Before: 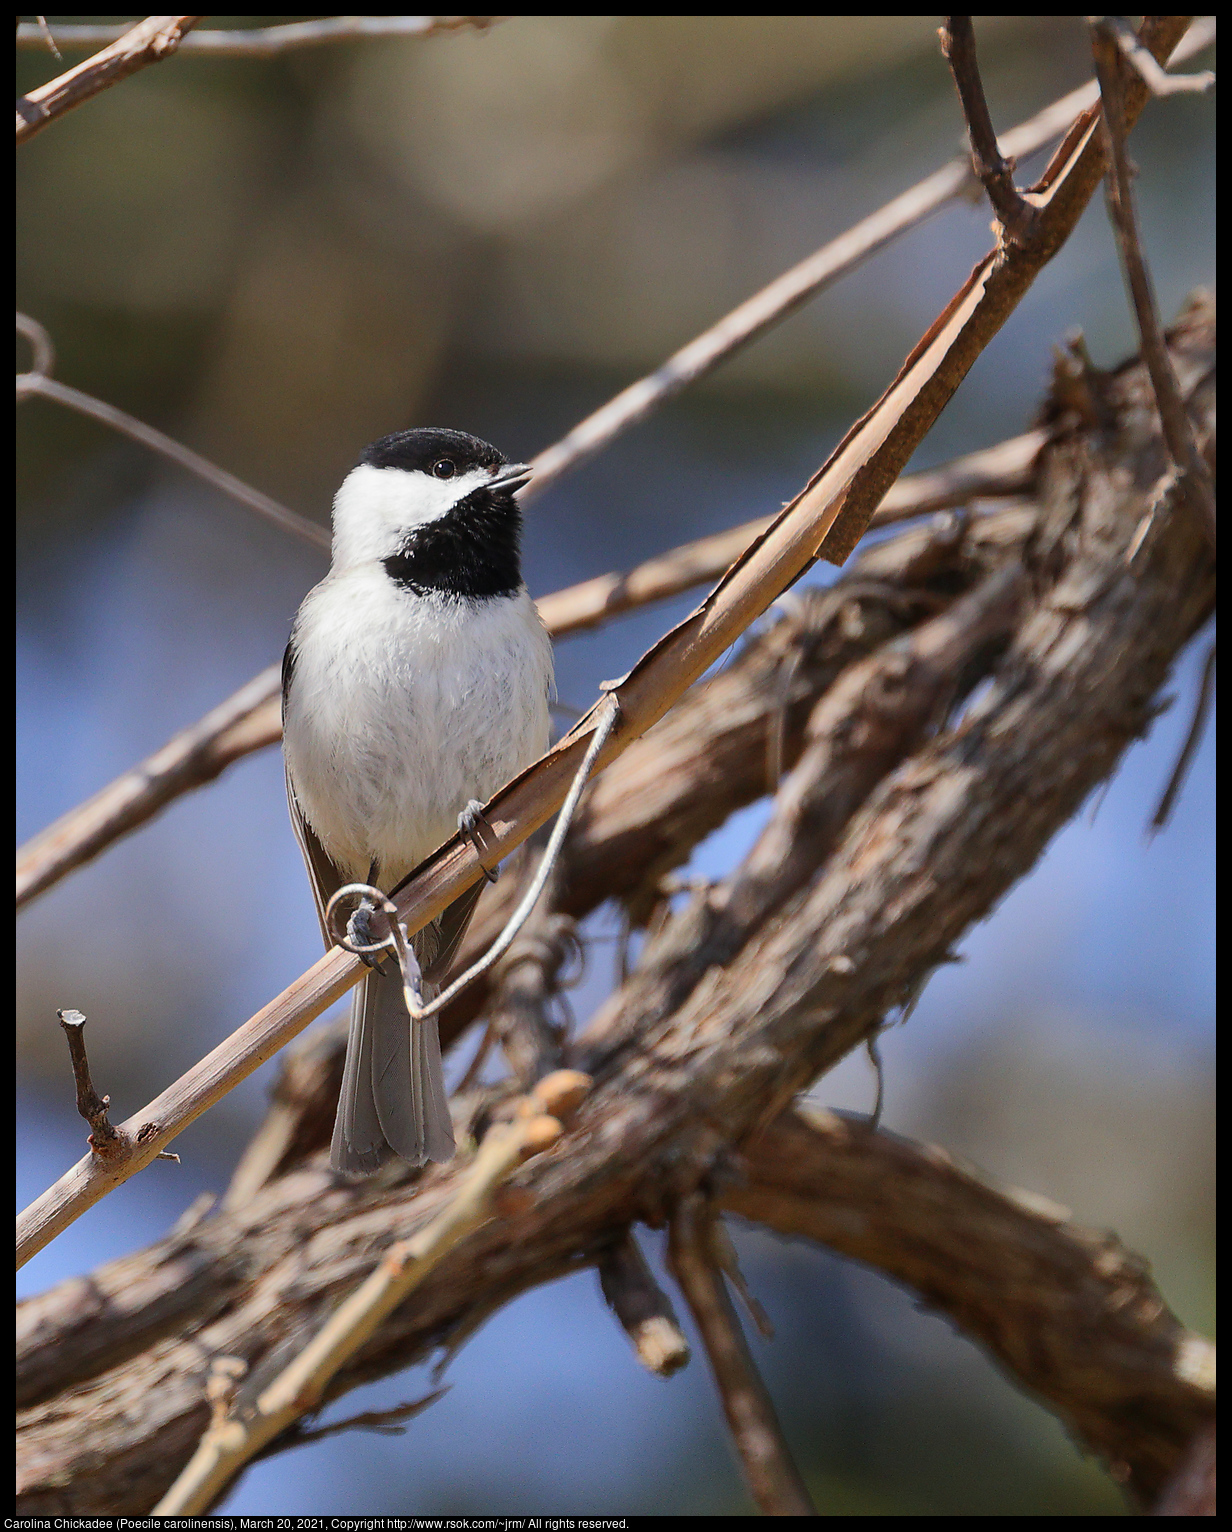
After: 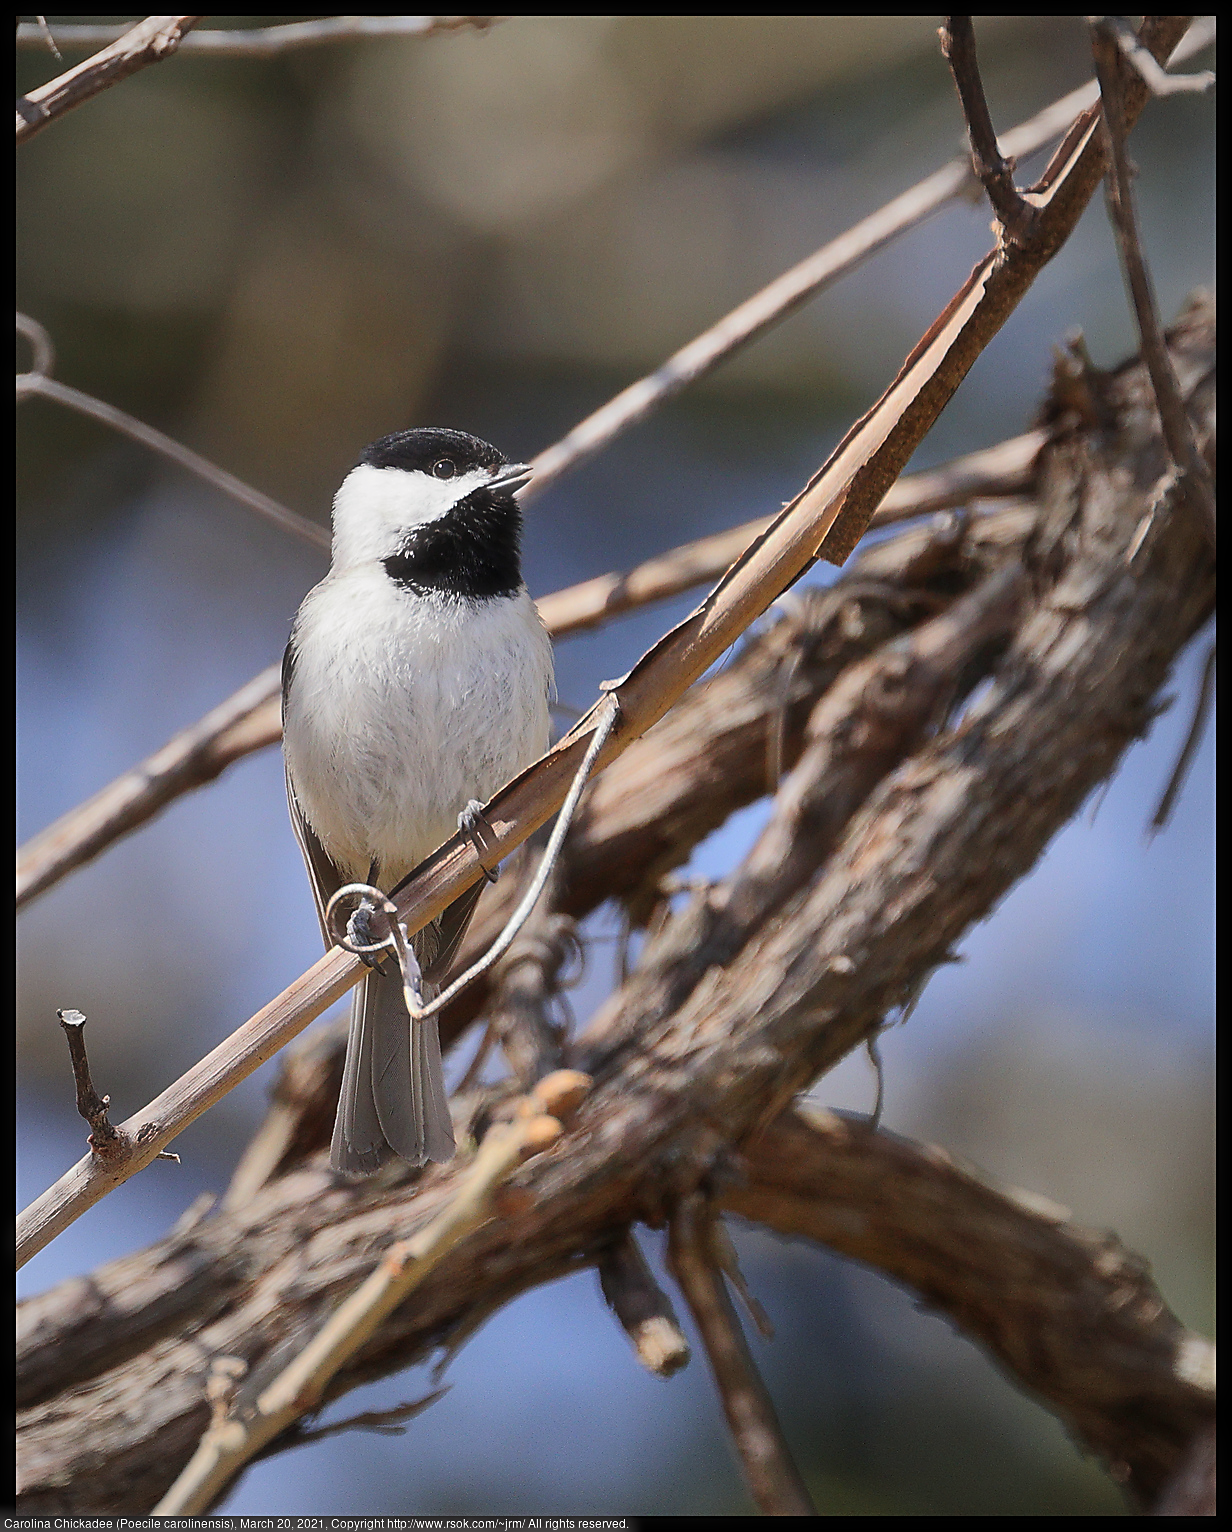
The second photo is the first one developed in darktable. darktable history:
sharpen: amount 0.595
haze removal: strength -0.111, compatibility mode true, adaptive false
vignetting: fall-off start 72.03%, fall-off radius 107.43%, brightness -0.293, width/height ratio 0.737
